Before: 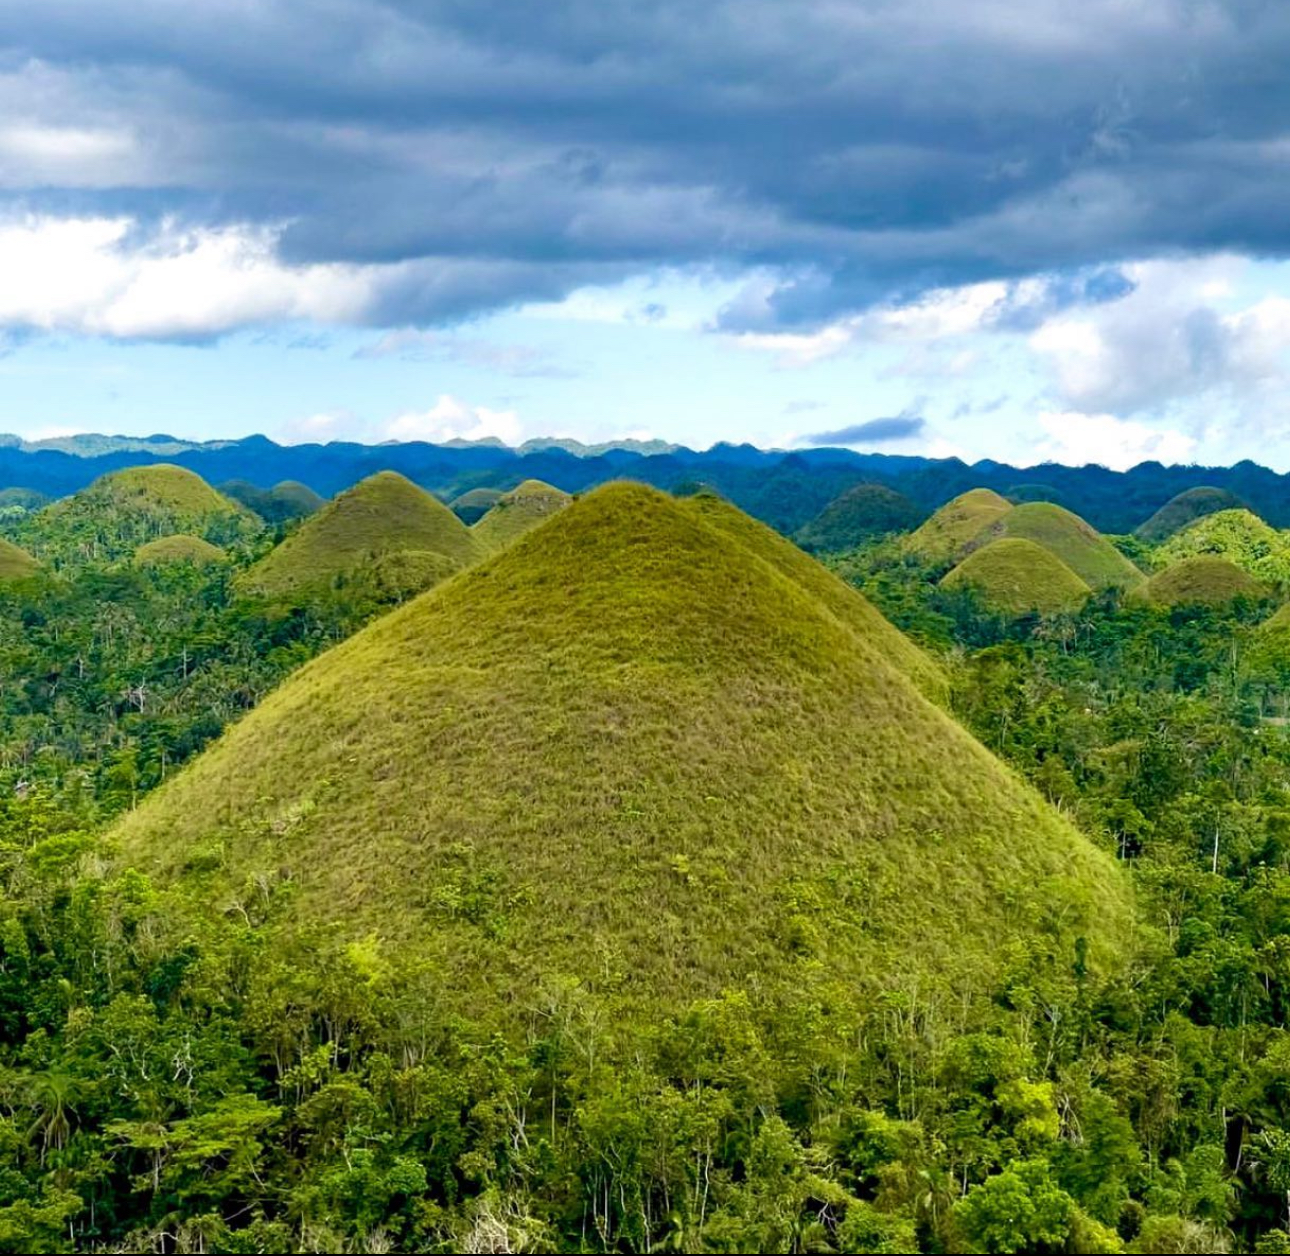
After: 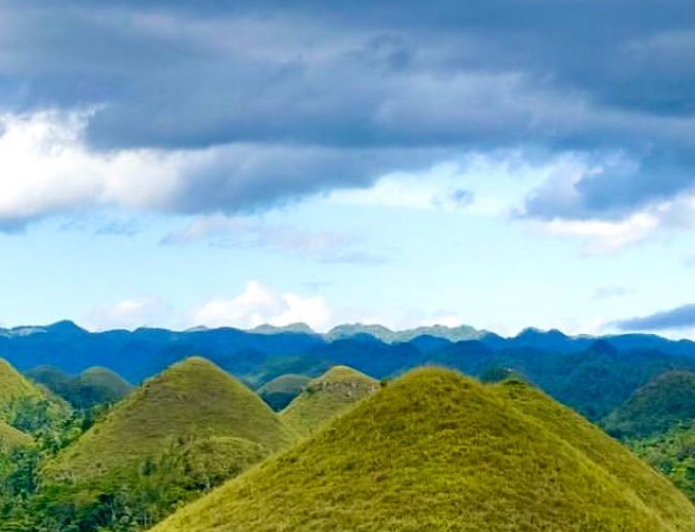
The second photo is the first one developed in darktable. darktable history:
crop: left 14.951%, top 9.153%, right 31.151%, bottom 48.415%
